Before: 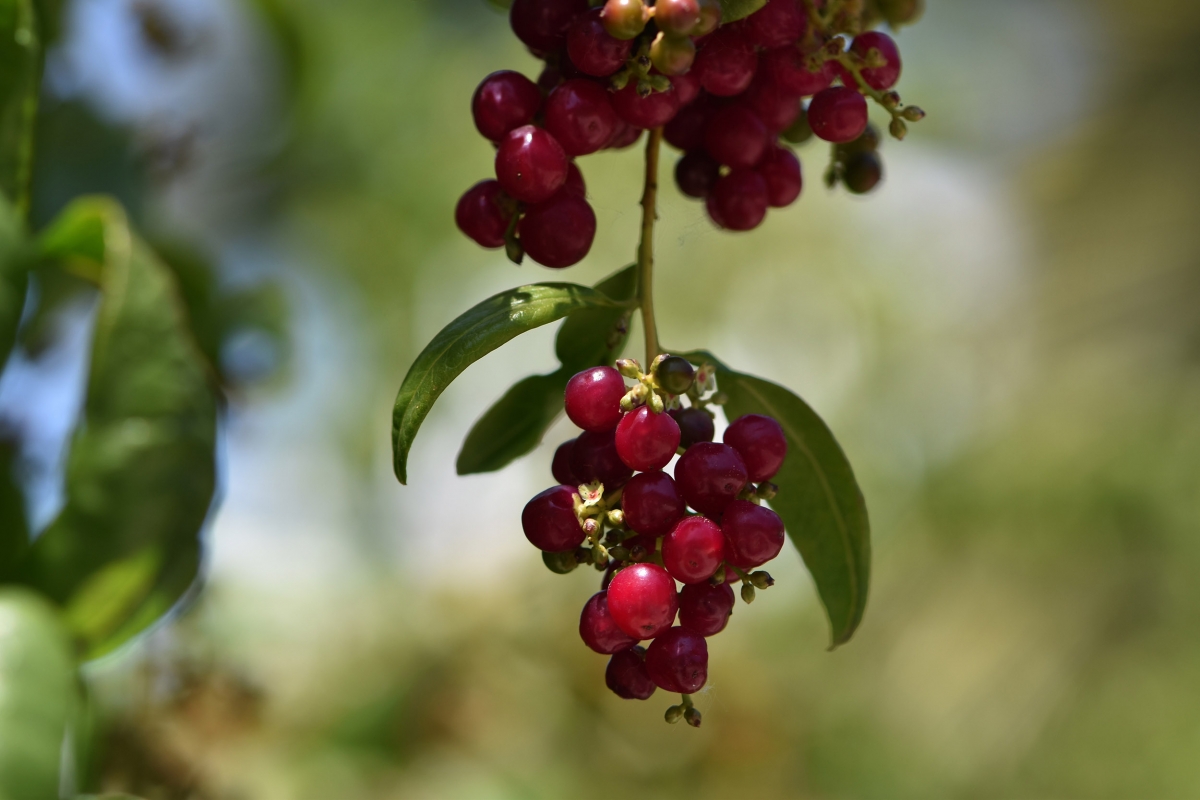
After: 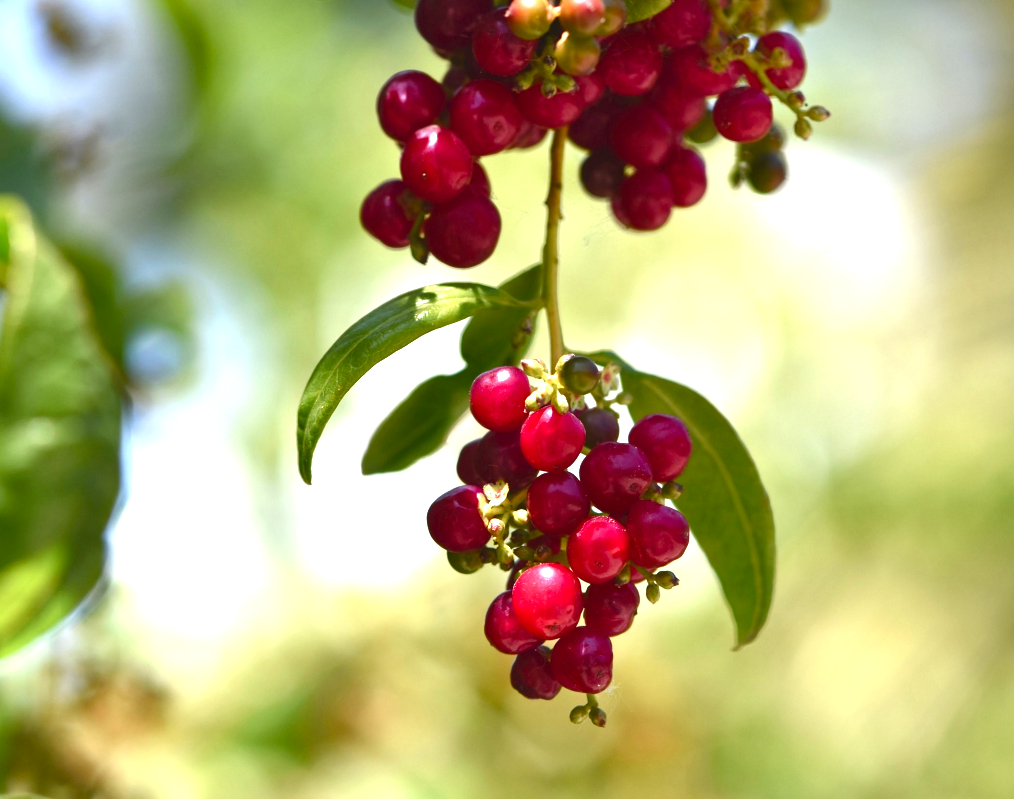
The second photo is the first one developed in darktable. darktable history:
color balance rgb: shadows lift › chroma 0.823%, shadows lift › hue 111.36°, global offset › luminance 0.484%, perceptual saturation grading › global saturation 20%, perceptual saturation grading › highlights -25.299%, perceptual saturation grading › shadows 24.657%
crop: left 7.985%, right 7.458%
exposure: black level correction 0, exposure 1.478 EV, compensate highlight preservation false
